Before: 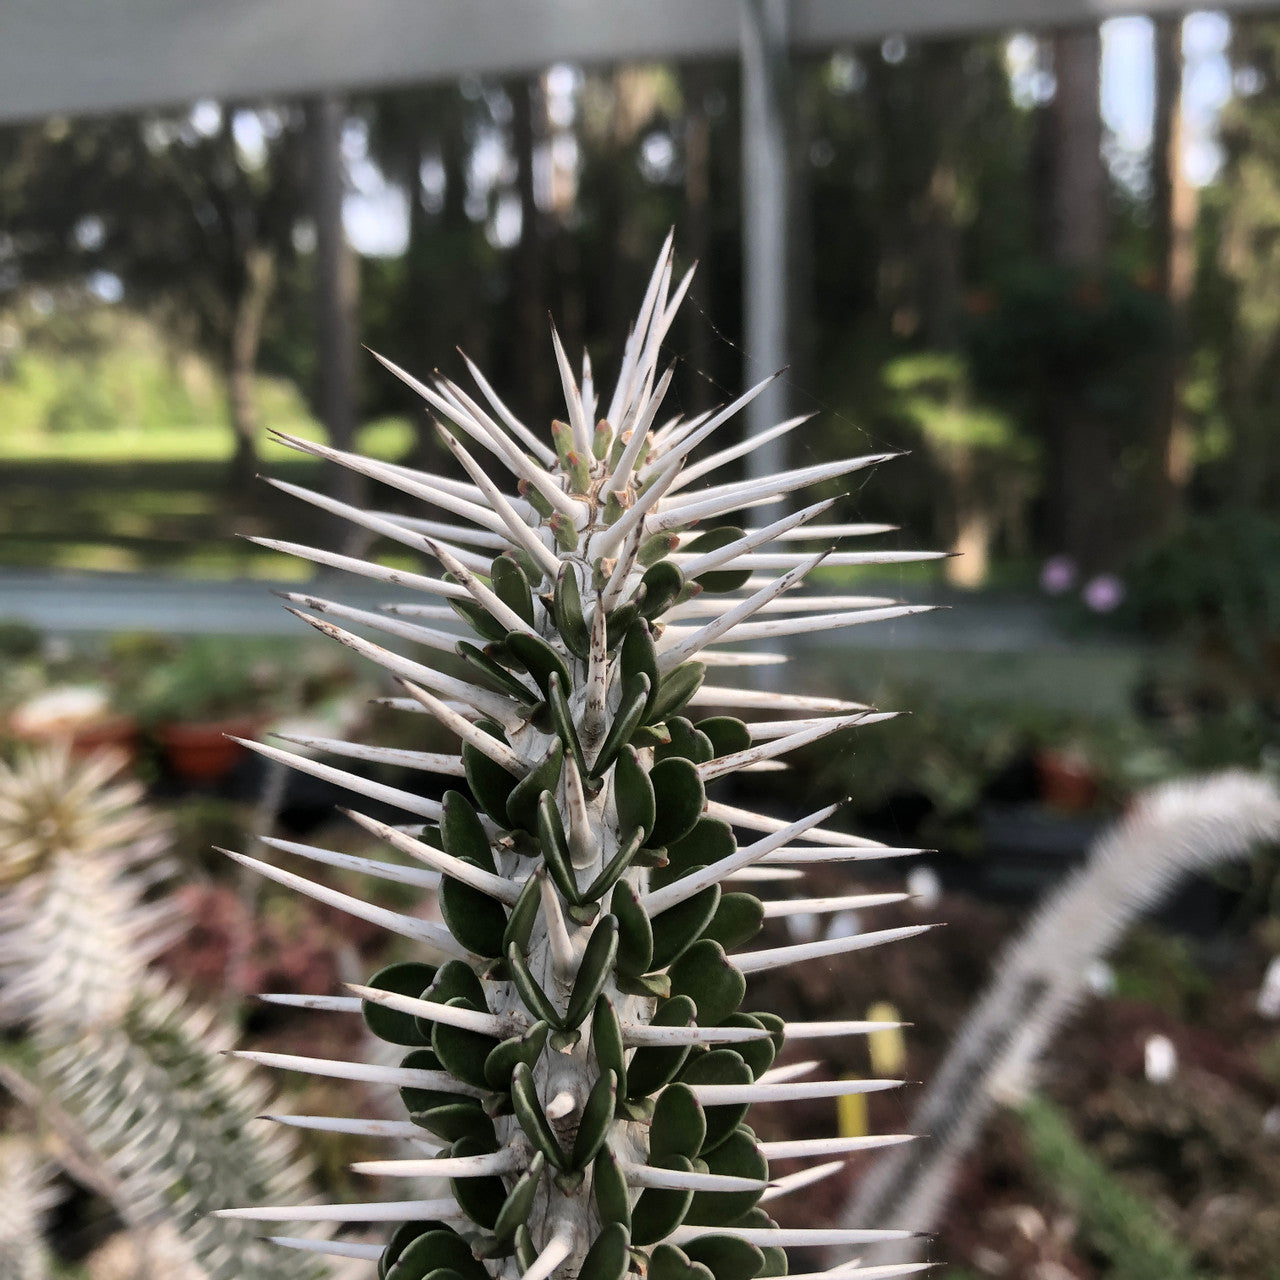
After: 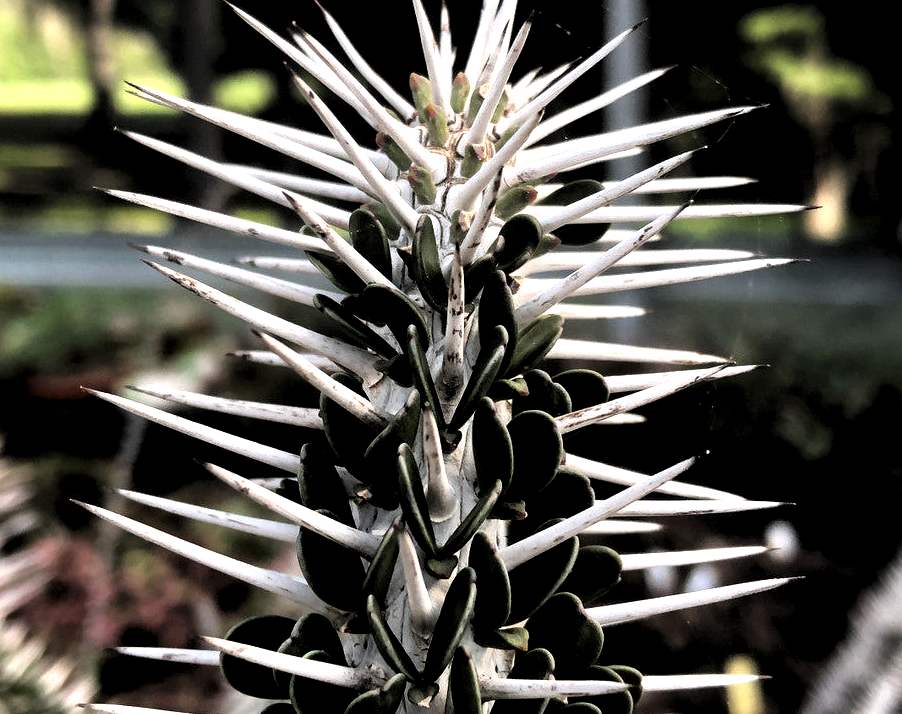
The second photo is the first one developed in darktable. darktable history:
crop: left 11.167%, top 27.125%, right 18.322%, bottom 17.06%
levels: levels [0.129, 0.519, 0.867]
exposure: black level correction 0.006, exposure -0.224 EV, compensate exposure bias true, compensate highlight preservation false
tone equalizer: -8 EV -0.414 EV, -7 EV -0.407 EV, -6 EV -0.354 EV, -5 EV -0.255 EV, -3 EV 0.226 EV, -2 EV 0.346 EV, -1 EV 0.412 EV, +0 EV 0.438 EV
